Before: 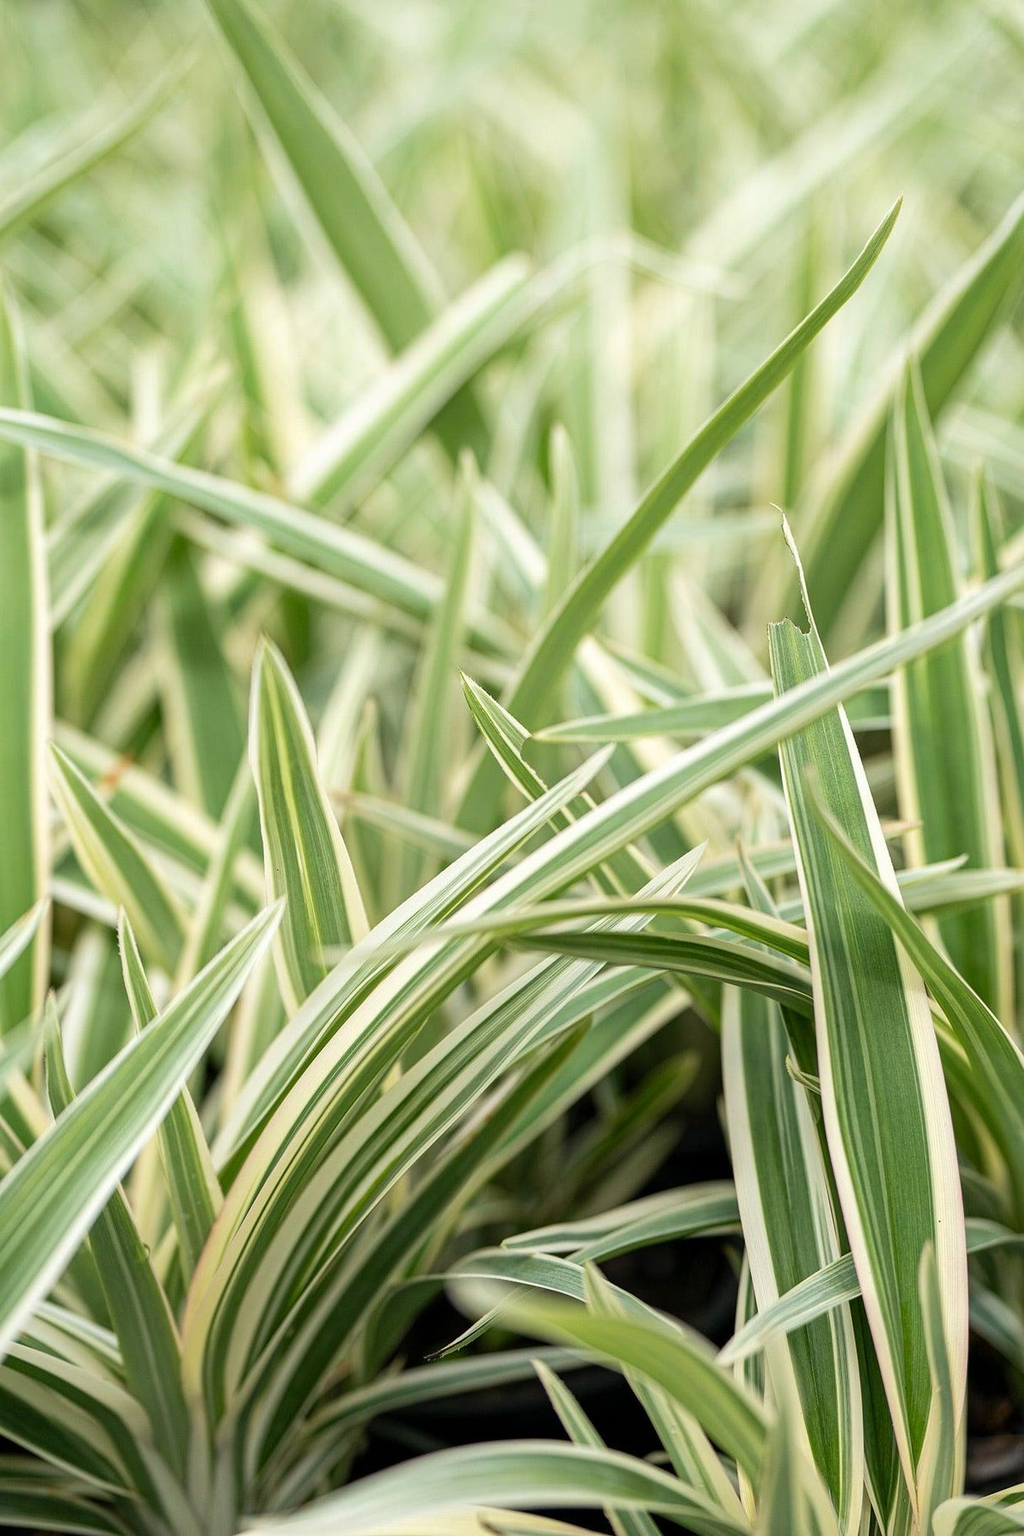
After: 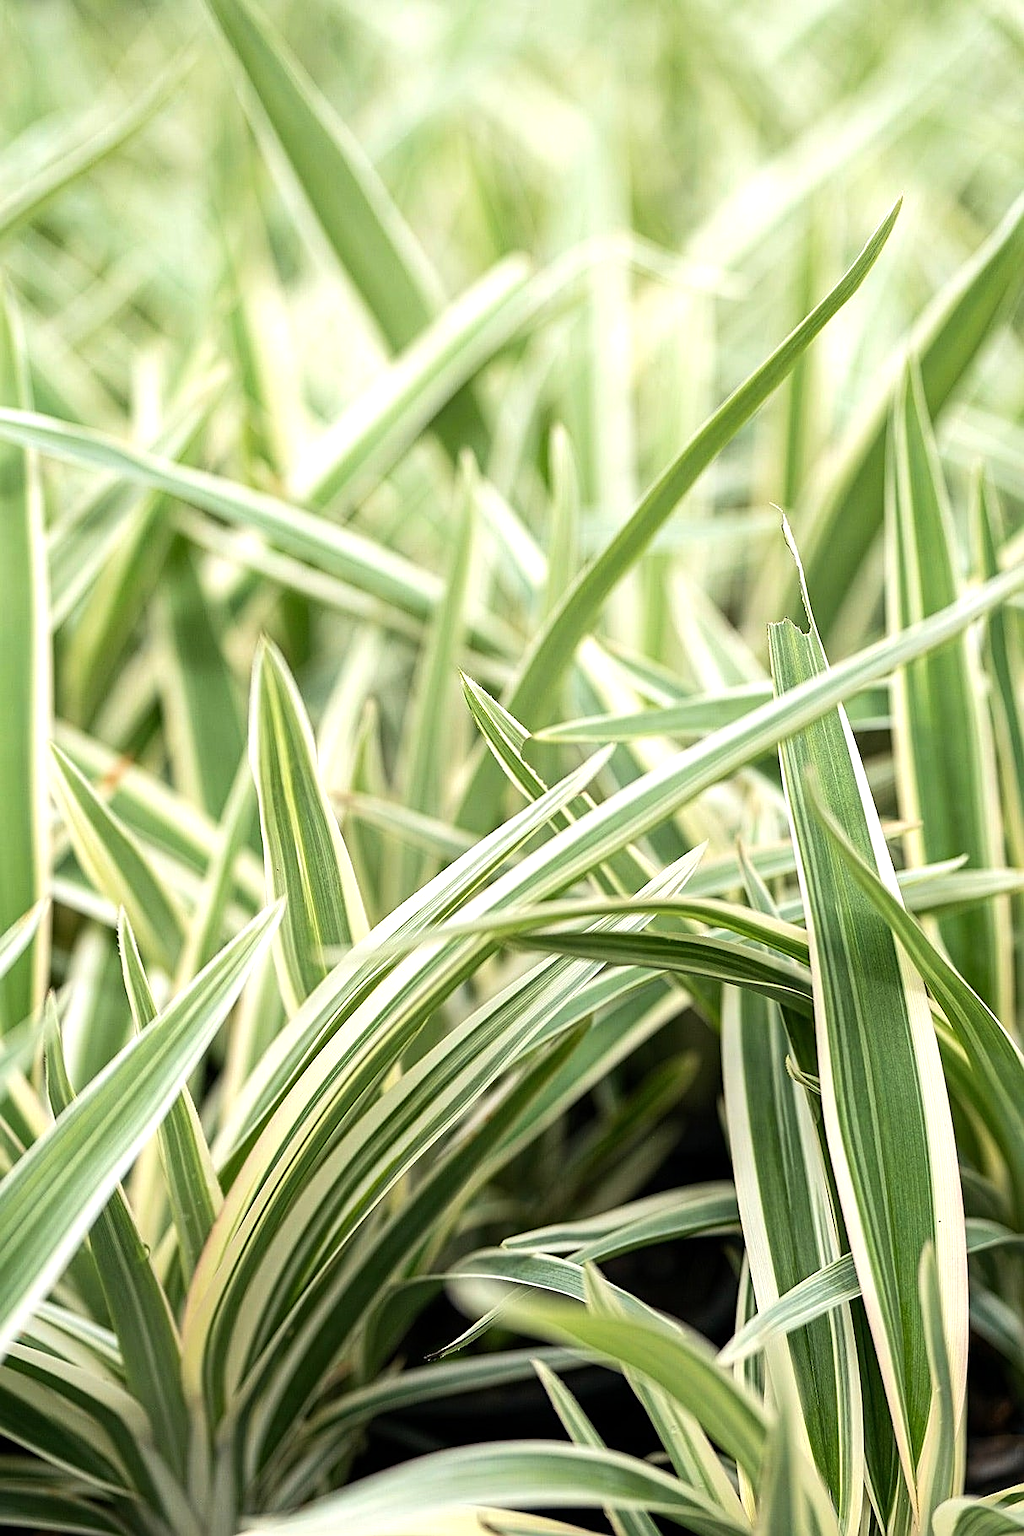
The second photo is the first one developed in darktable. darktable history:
tone equalizer: -8 EV -0.414 EV, -7 EV -0.365 EV, -6 EV -0.364 EV, -5 EV -0.219 EV, -3 EV 0.19 EV, -2 EV 0.34 EV, -1 EV 0.388 EV, +0 EV 0.416 EV, edges refinement/feathering 500, mask exposure compensation -1.57 EV, preserve details no
sharpen: on, module defaults
